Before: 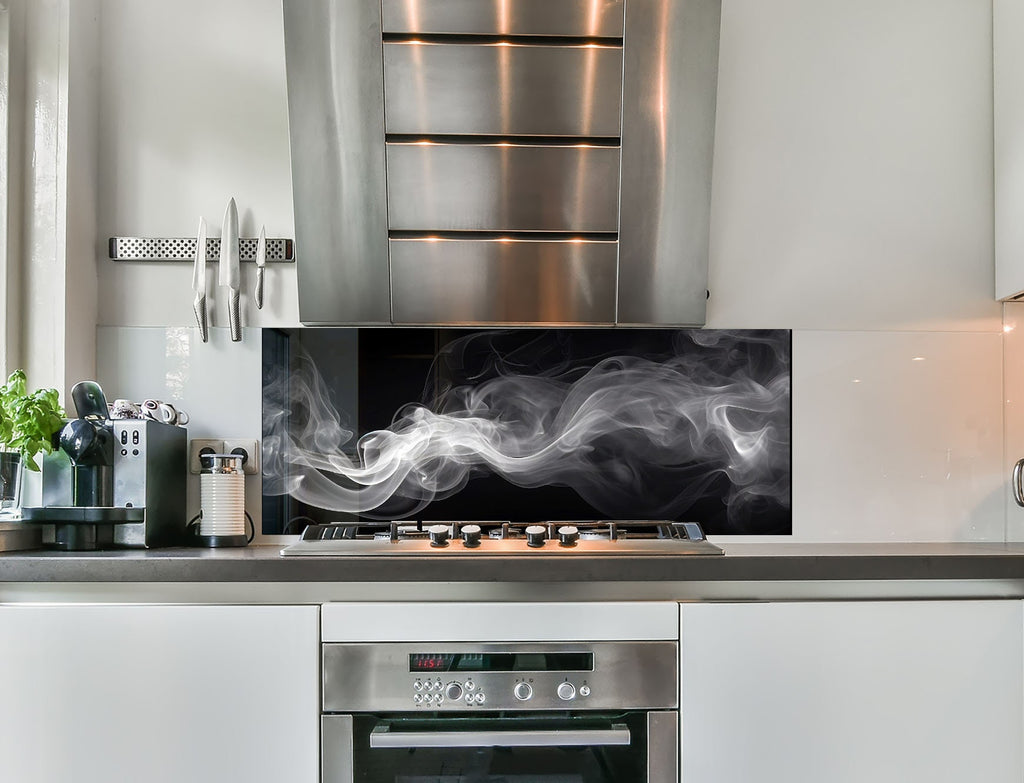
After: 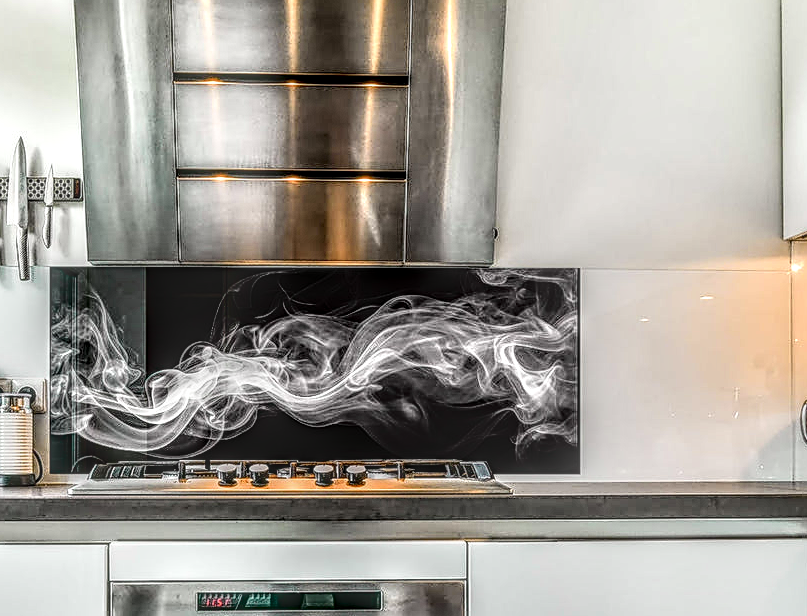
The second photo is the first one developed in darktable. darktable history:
tone curve: curves: ch0 [(0, 0.022) (0.177, 0.086) (0.392, 0.438) (0.704, 0.844) (0.858, 0.938) (1, 0.981)]; ch1 [(0, 0) (0.402, 0.36) (0.476, 0.456) (0.498, 0.497) (0.518, 0.521) (0.58, 0.598) (0.619, 0.65) (0.692, 0.737) (1, 1)]; ch2 [(0, 0) (0.415, 0.438) (0.483, 0.499) (0.503, 0.503) (0.526, 0.532) (0.563, 0.604) (0.626, 0.697) (0.699, 0.753) (0.997, 0.858)], color space Lab, independent channels
crop and rotate: left 20.74%, top 7.912%, right 0.375%, bottom 13.378%
local contrast: highlights 0%, shadows 0%, detail 300%, midtone range 0.3
sharpen: on, module defaults
